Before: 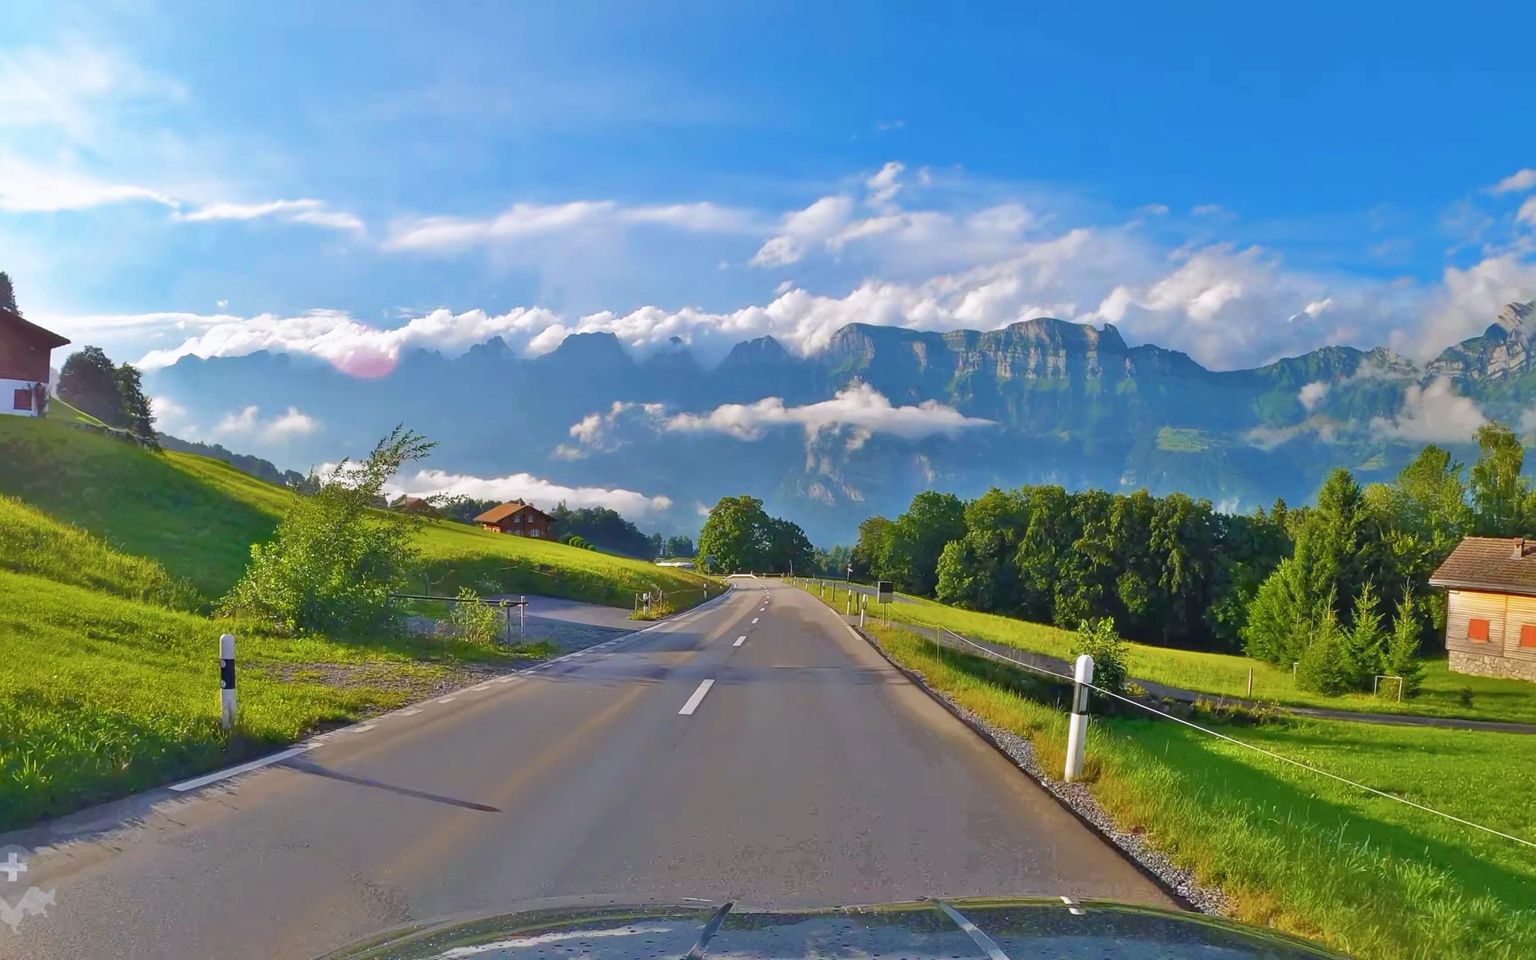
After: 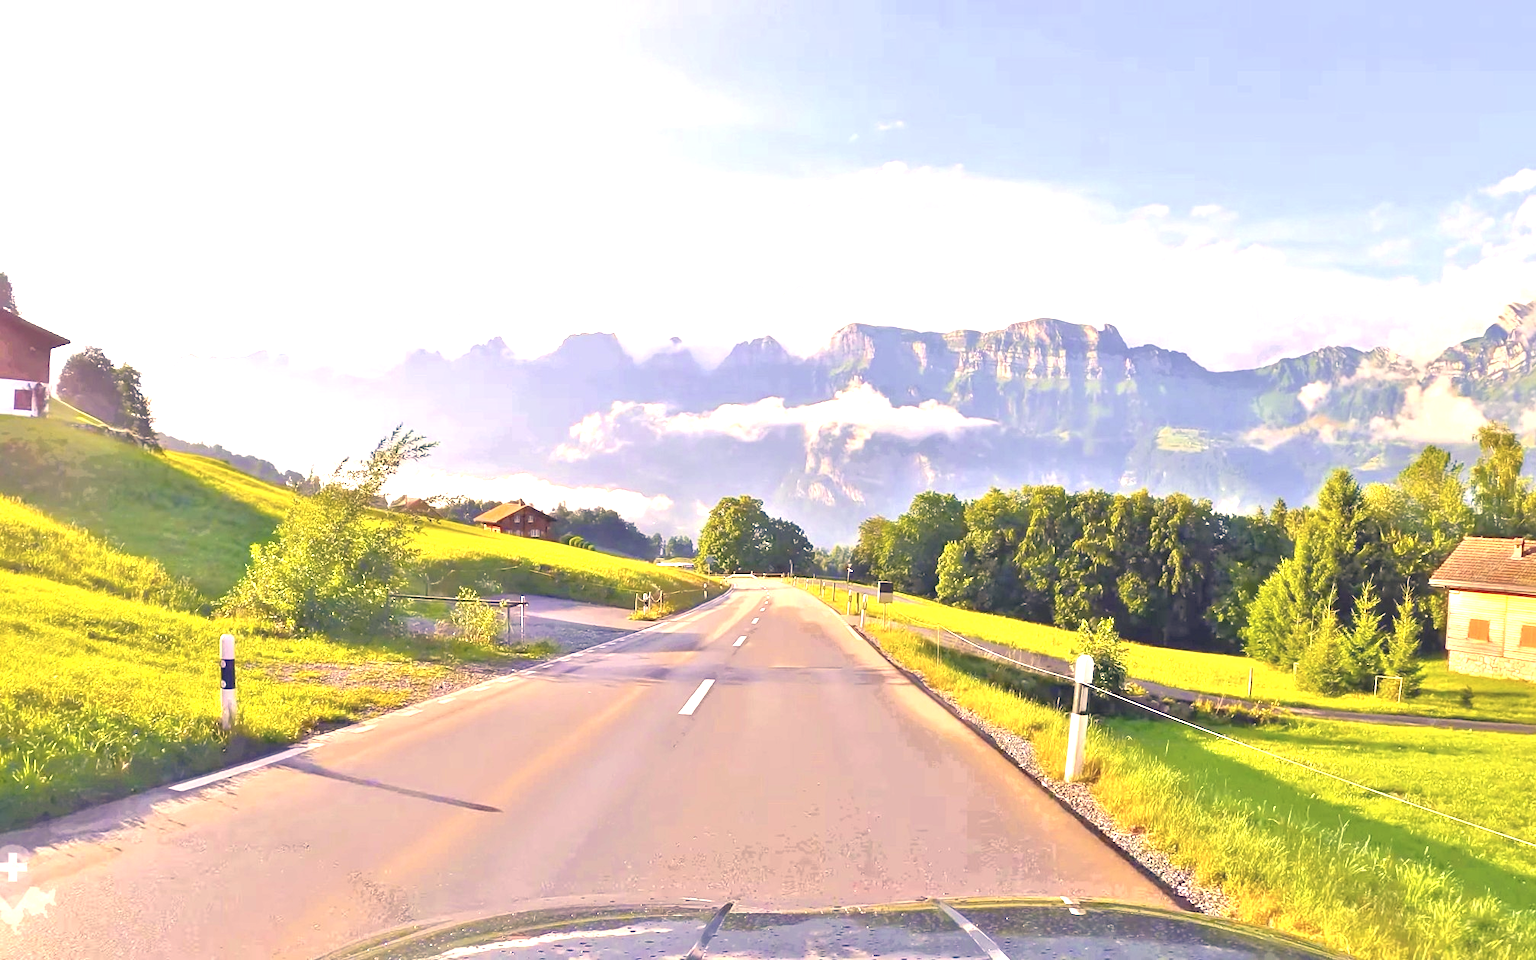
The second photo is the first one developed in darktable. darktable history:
color correction: highlights a* 20.21, highlights b* 27.43, shadows a* 3.48, shadows b* -17.3, saturation 0.764
exposure: black level correction 0, exposure 1.759 EV, compensate highlight preservation false
